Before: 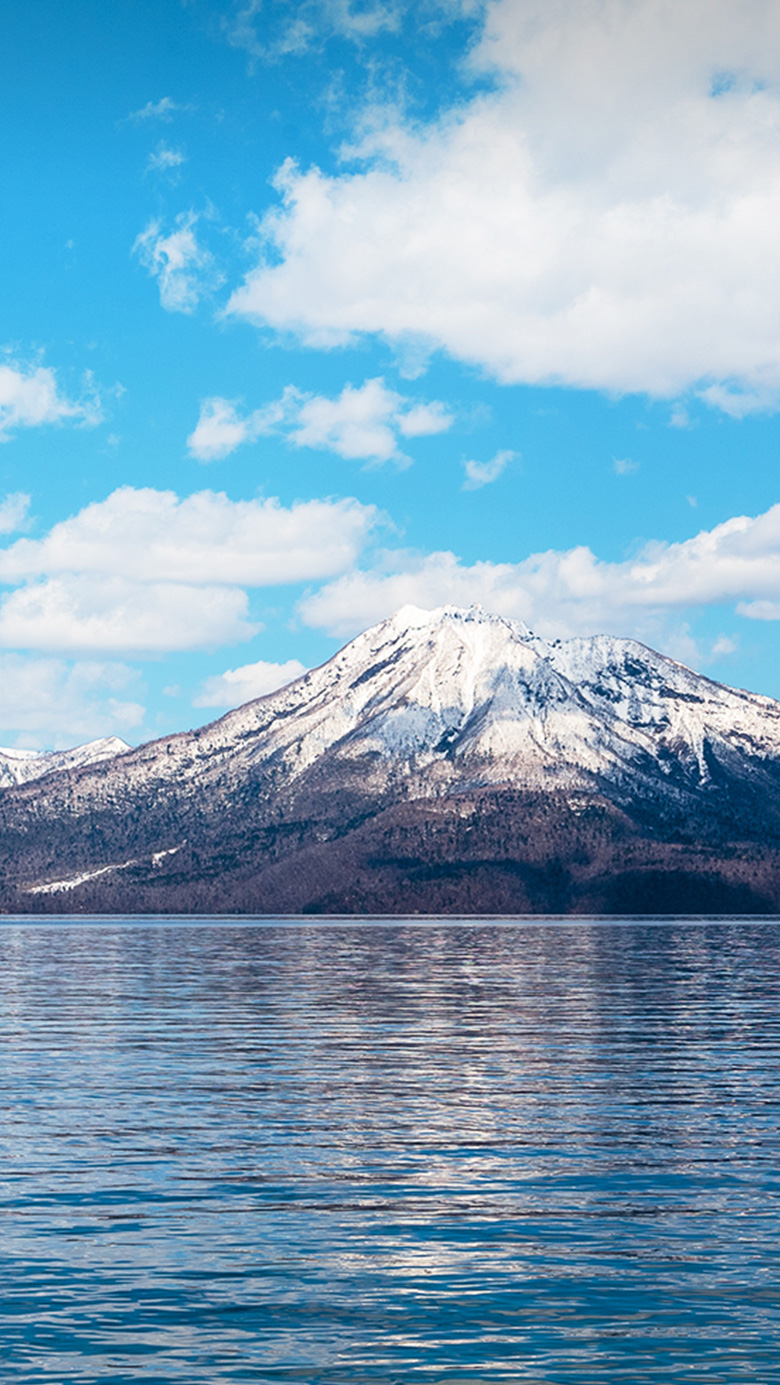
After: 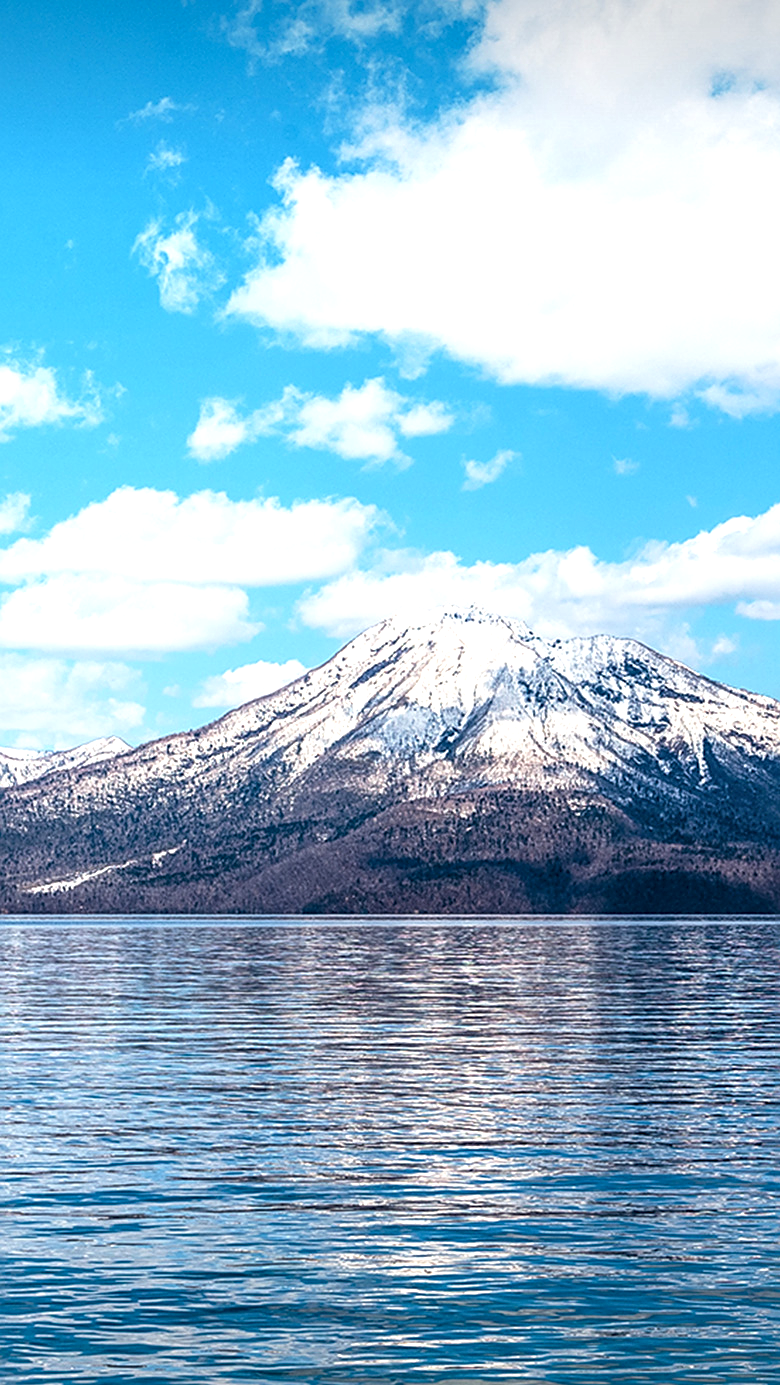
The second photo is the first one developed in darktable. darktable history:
sharpen: on, module defaults
tone equalizer: -8 EV -0.393 EV, -7 EV -0.391 EV, -6 EV -0.368 EV, -5 EV -0.261 EV, -3 EV 0.199 EV, -2 EV 0.334 EV, -1 EV 0.391 EV, +0 EV 0.411 EV, luminance estimator HSV value / RGB max
local contrast: detail 130%
